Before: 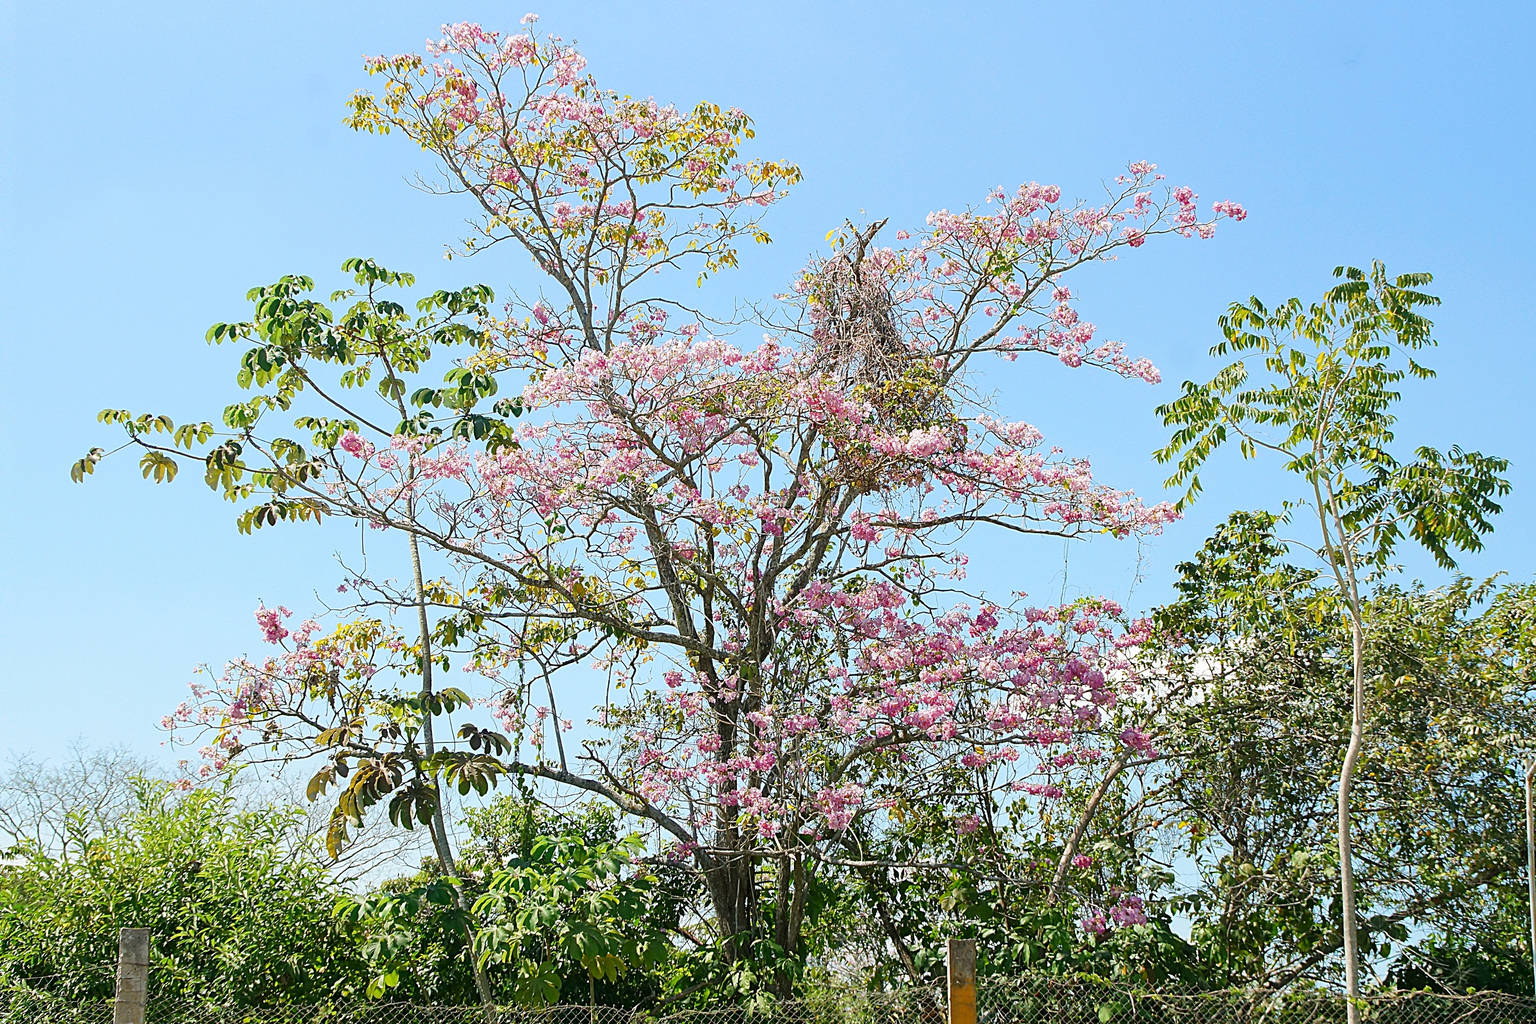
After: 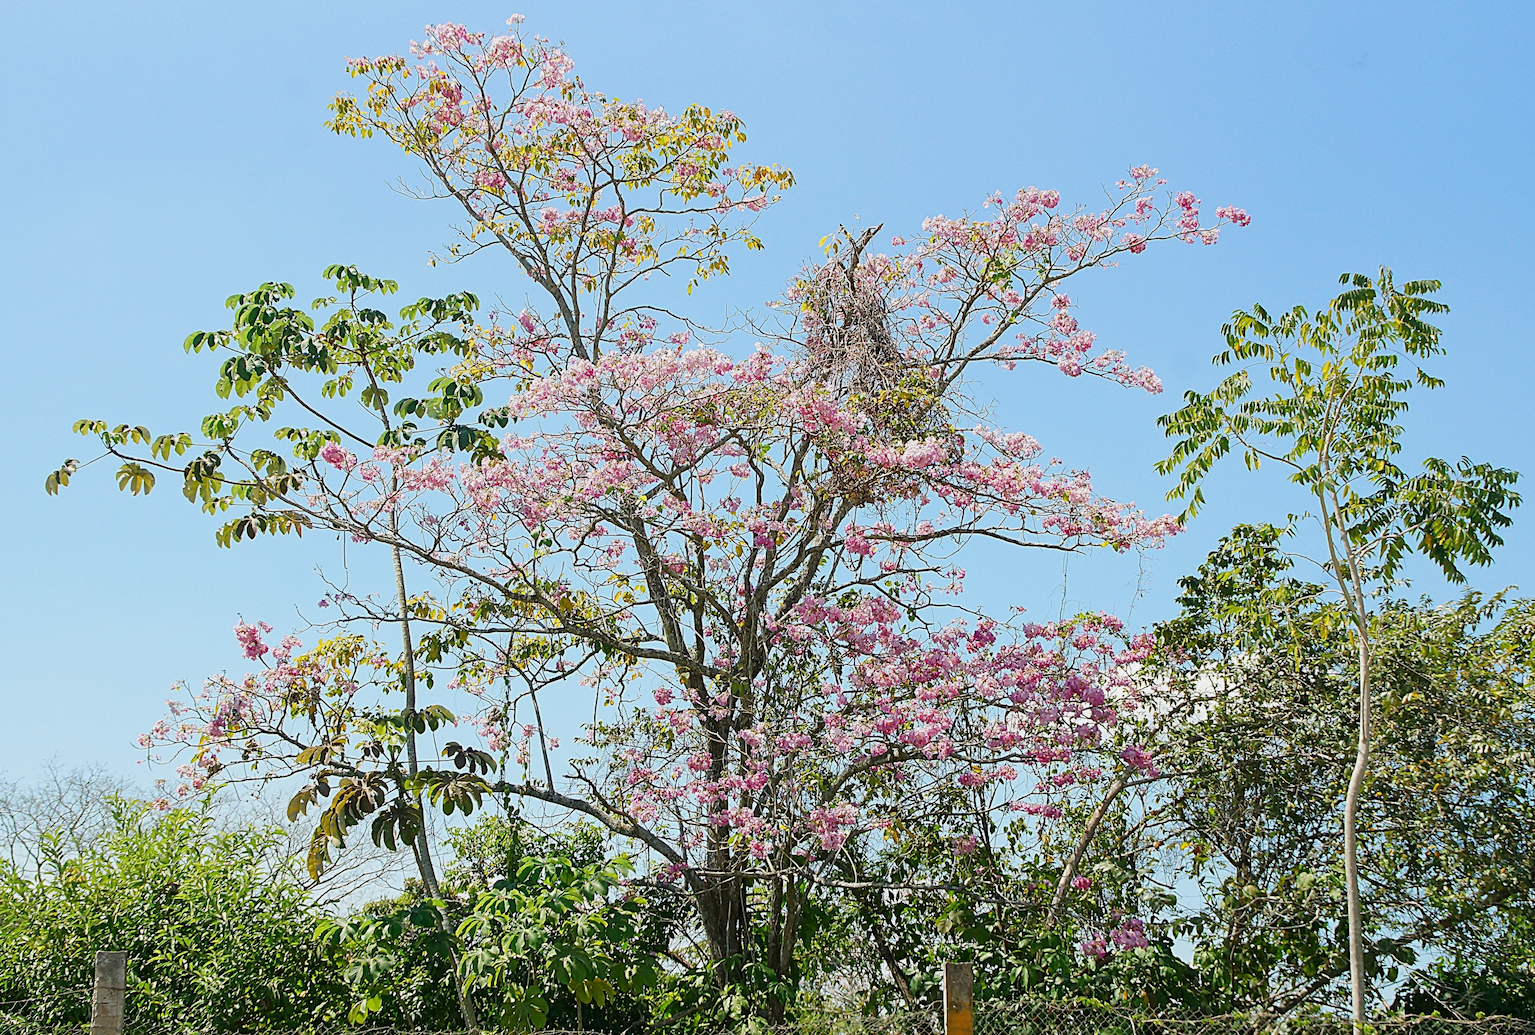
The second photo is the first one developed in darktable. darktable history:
crop and rotate: left 1.774%, right 0.633%, bottom 1.28%
exposure: black level correction 0, exposure 1.1 EV, compensate exposure bias true, compensate highlight preservation false
